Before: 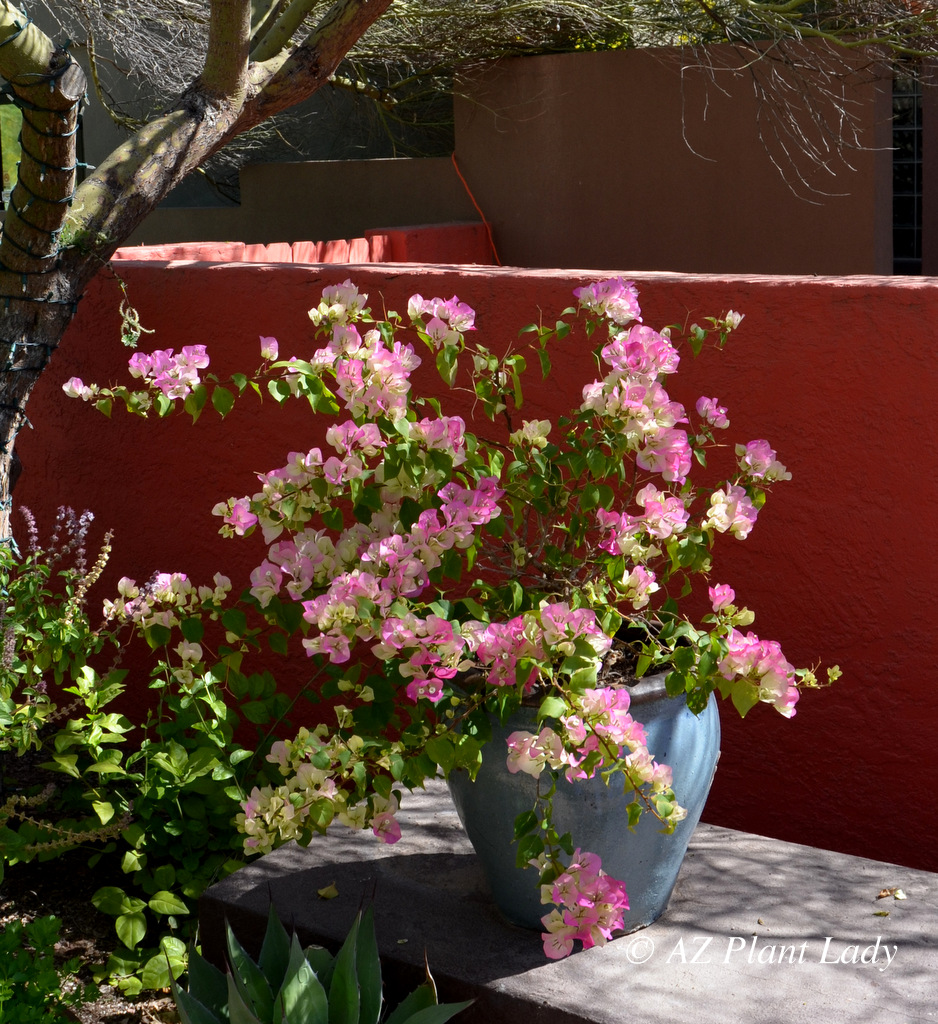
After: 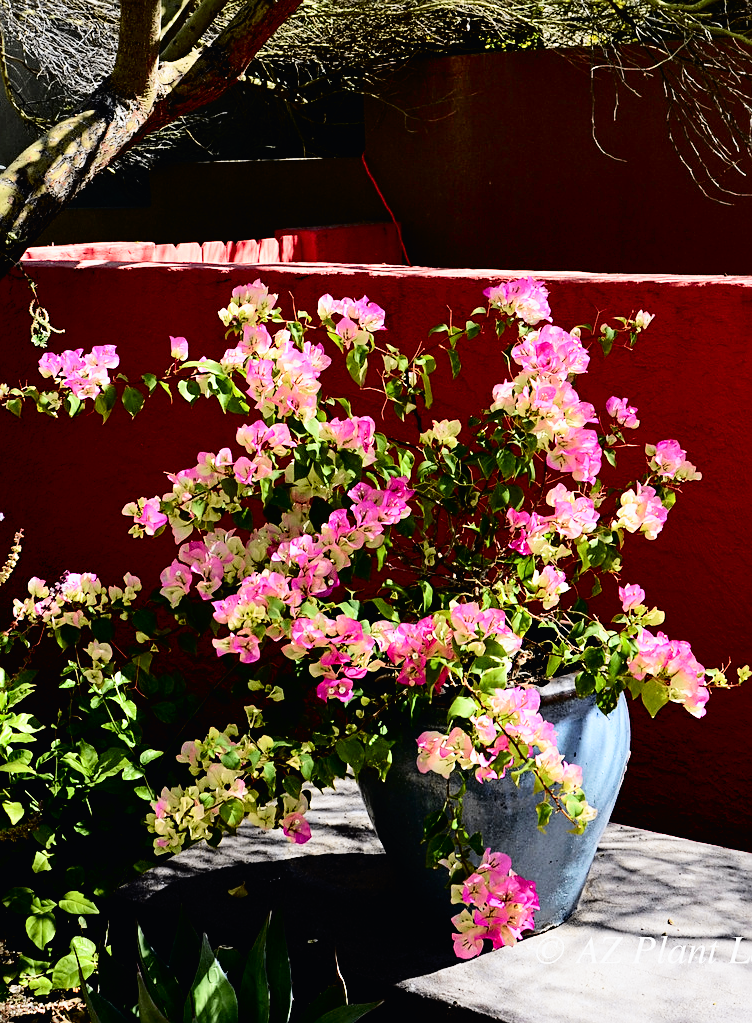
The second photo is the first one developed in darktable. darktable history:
sharpen: on, module defaults
tone curve: curves: ch0 [(0, 0.01) (0.133, 0.057) (0.338, 0.327) (0.494, 0.55) (0.726, 0.807) (1, 1)]; ch1 [(0, 0) (0.346, 0.324) (0.45, 0.431) (0.5, 0.5) (0.522, 0.517) (0.543, 0.578) (1, 1)]; ch2 [(0, 0) (0.44, 0.424) (0.501, 0.499) (0.564, 0.611) (0.622, 0.667) (0.707, 0.746) (1, 1)], color space Lab, independent channels, preserve colors none
crop and rotate: left 9.597%, right 10.195%
exposure: black level correction 0.001, exposure 0.5 EV, compensate exposure bias true, compensate highlight preservation false
filmic rgb: black relative exposure -5 EV, white relative exposure 3.5 EV, hardness 3.19, contrast 1.3, highlights saturation mix -50%
